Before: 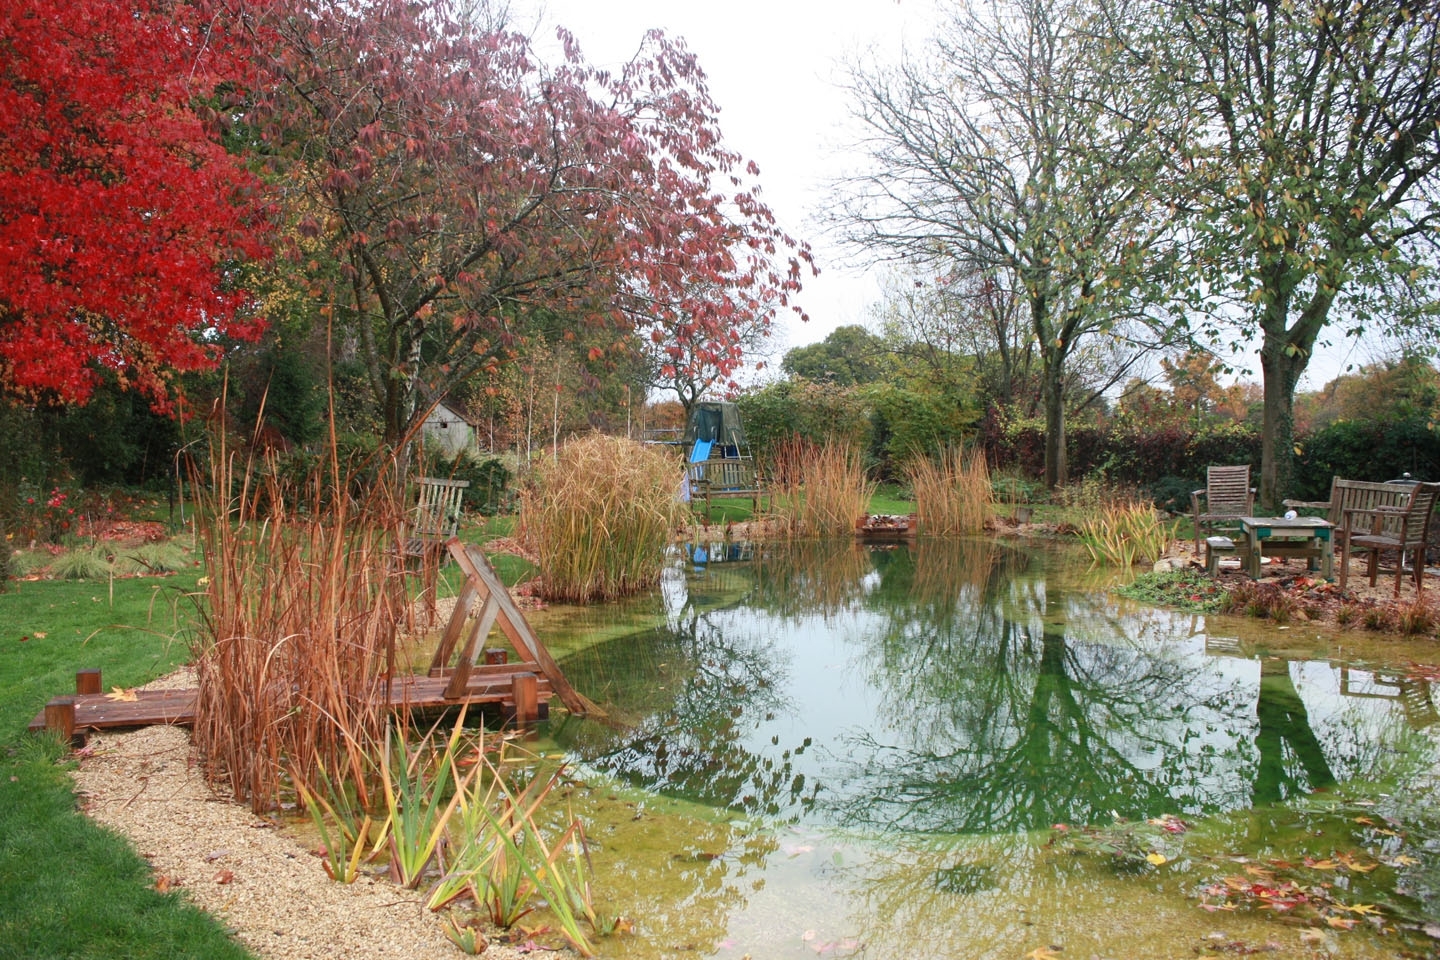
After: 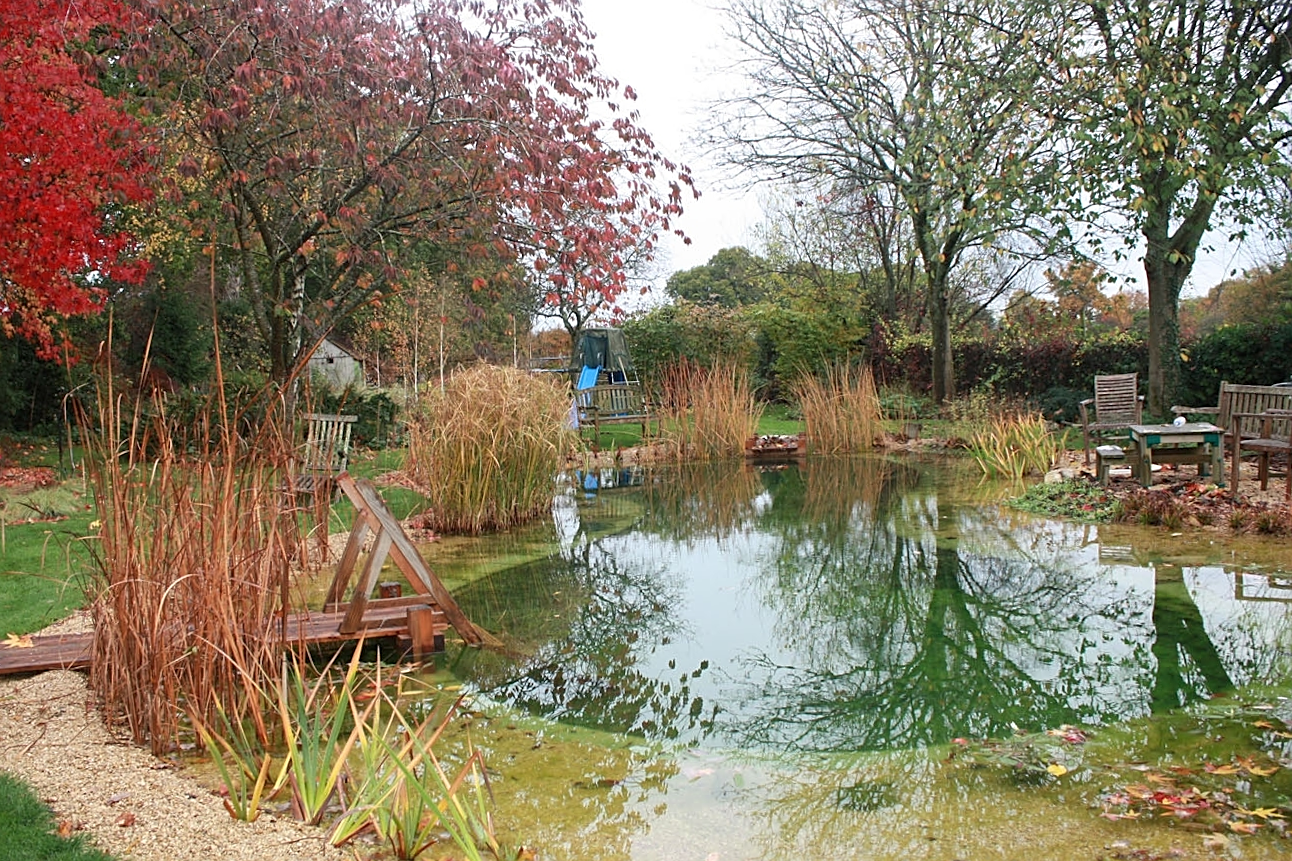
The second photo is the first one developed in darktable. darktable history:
exposure: compensate exposure bias true, compensate highlight preservation false
crop and rotate: angle 1.96°, left 5.673%, top 5.673%
sharpen: on, module defaults
